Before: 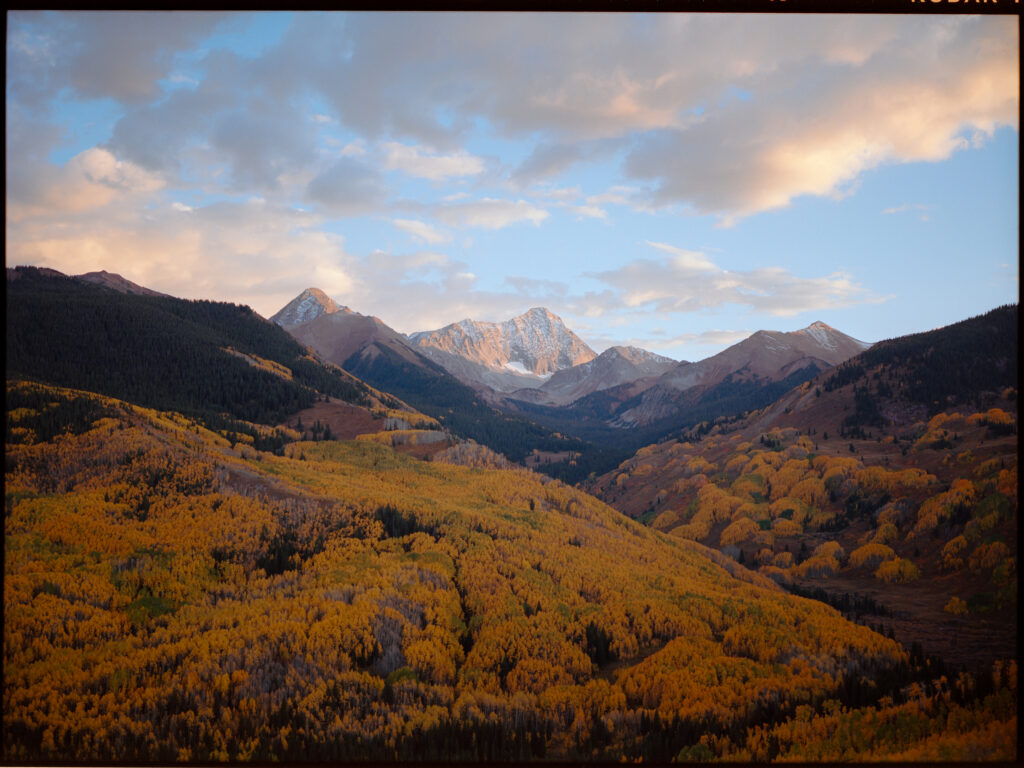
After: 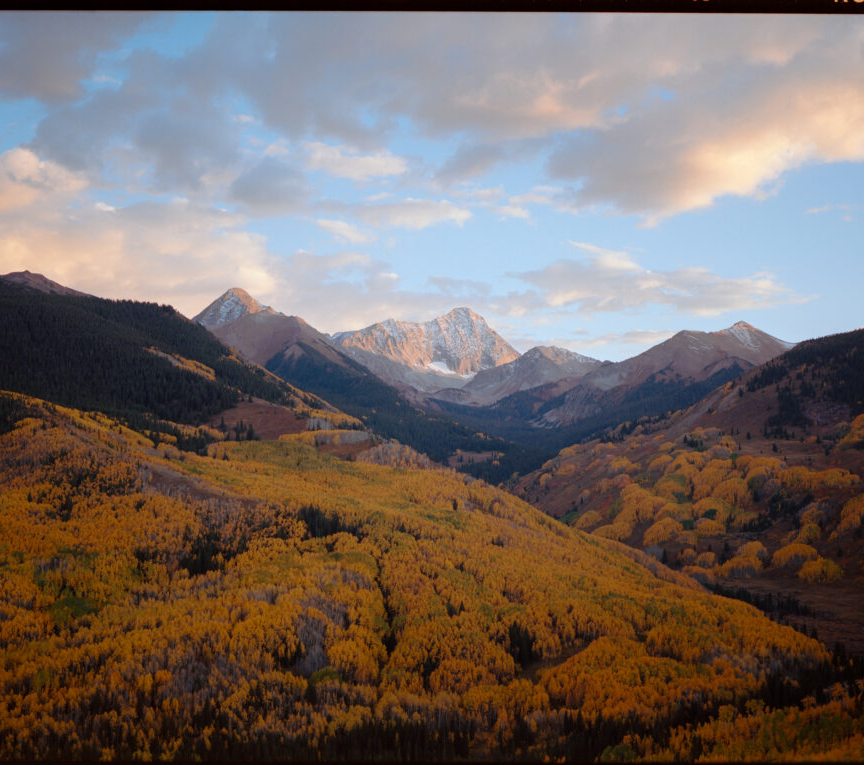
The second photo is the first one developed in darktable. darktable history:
white balance: red 1, blue 1
crop: left 7.598%, right 7.873%
